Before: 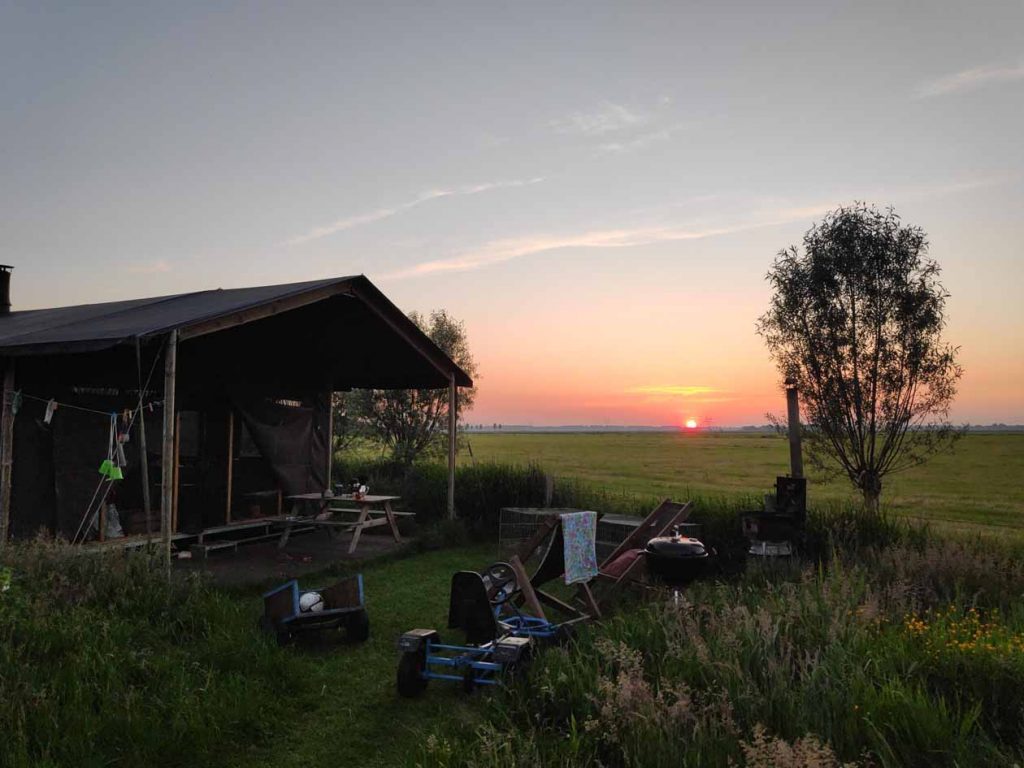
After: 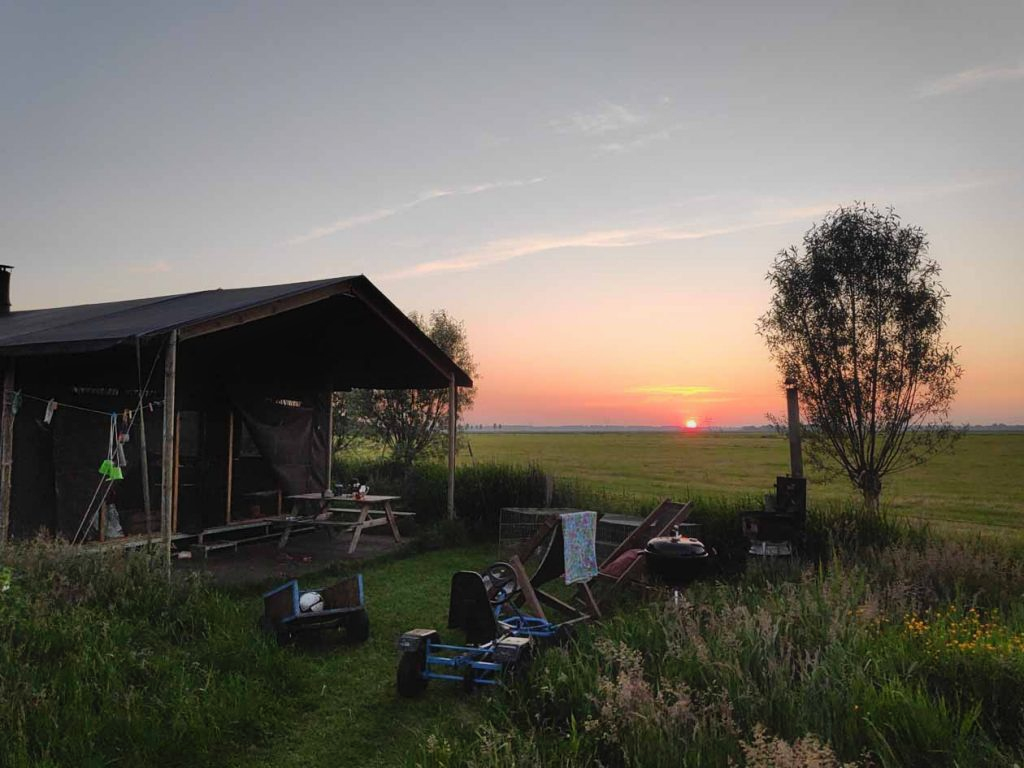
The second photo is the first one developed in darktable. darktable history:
shadows and highlights: shadows 37.27, highlights -28.18, soften with gaussian
contrast equalizer: y [[0.5, 0.486, 0.447, 0.446, 0.489, 0.5], [0.5 ×6], [0.5 ×6], [0 ×6], [0 ×6]]
